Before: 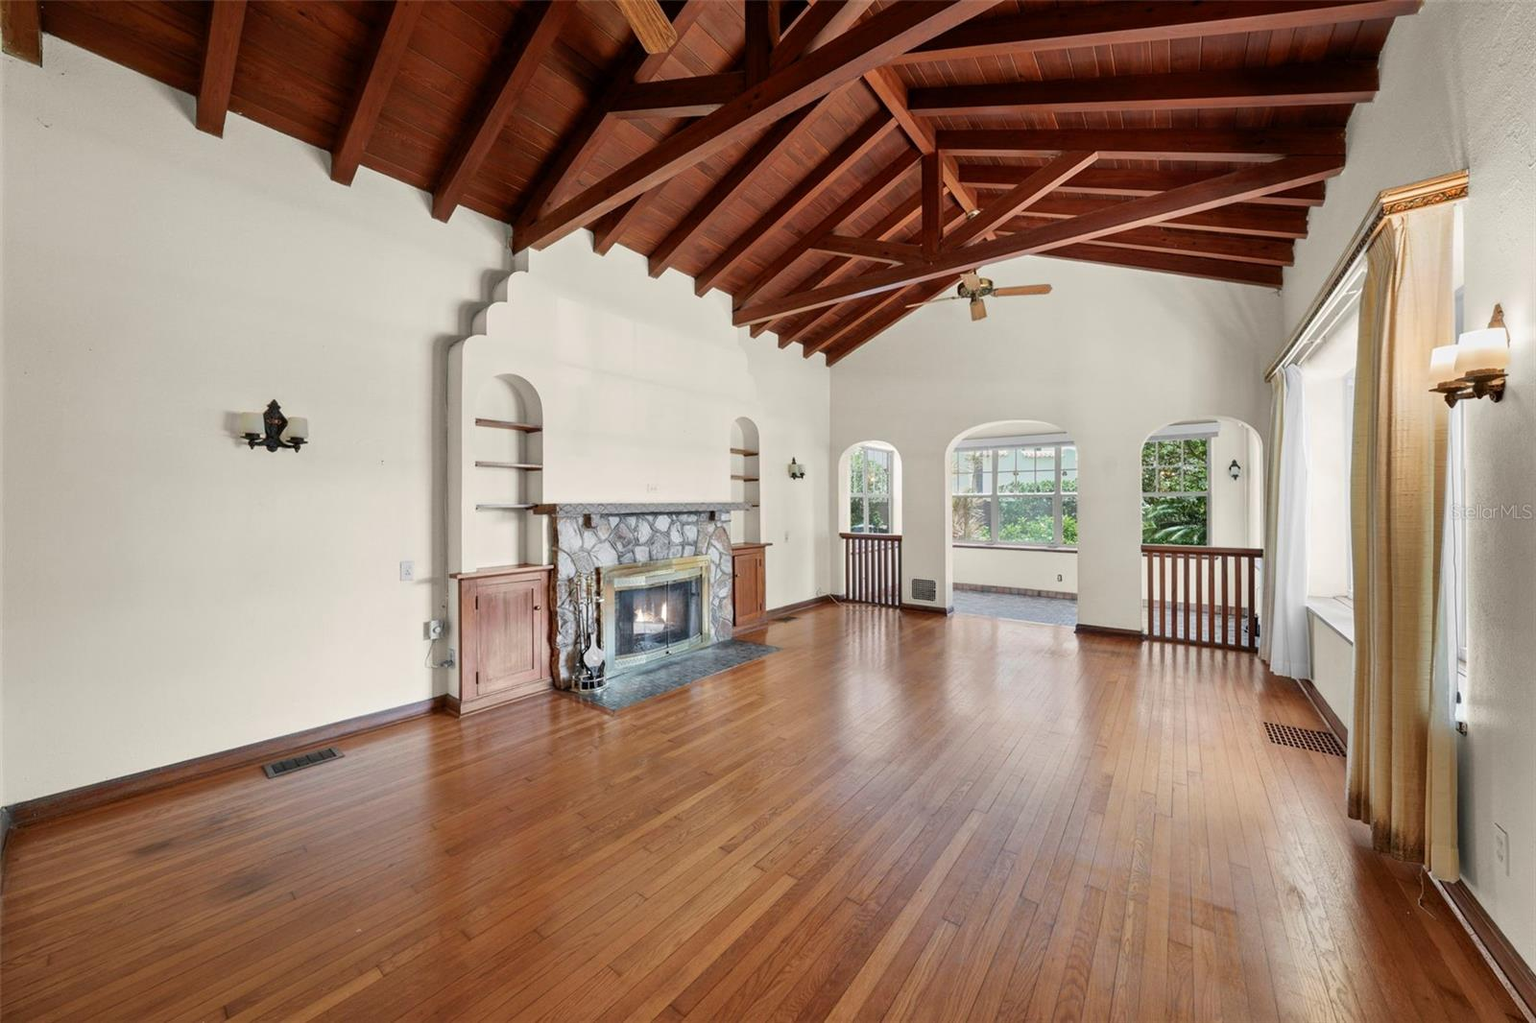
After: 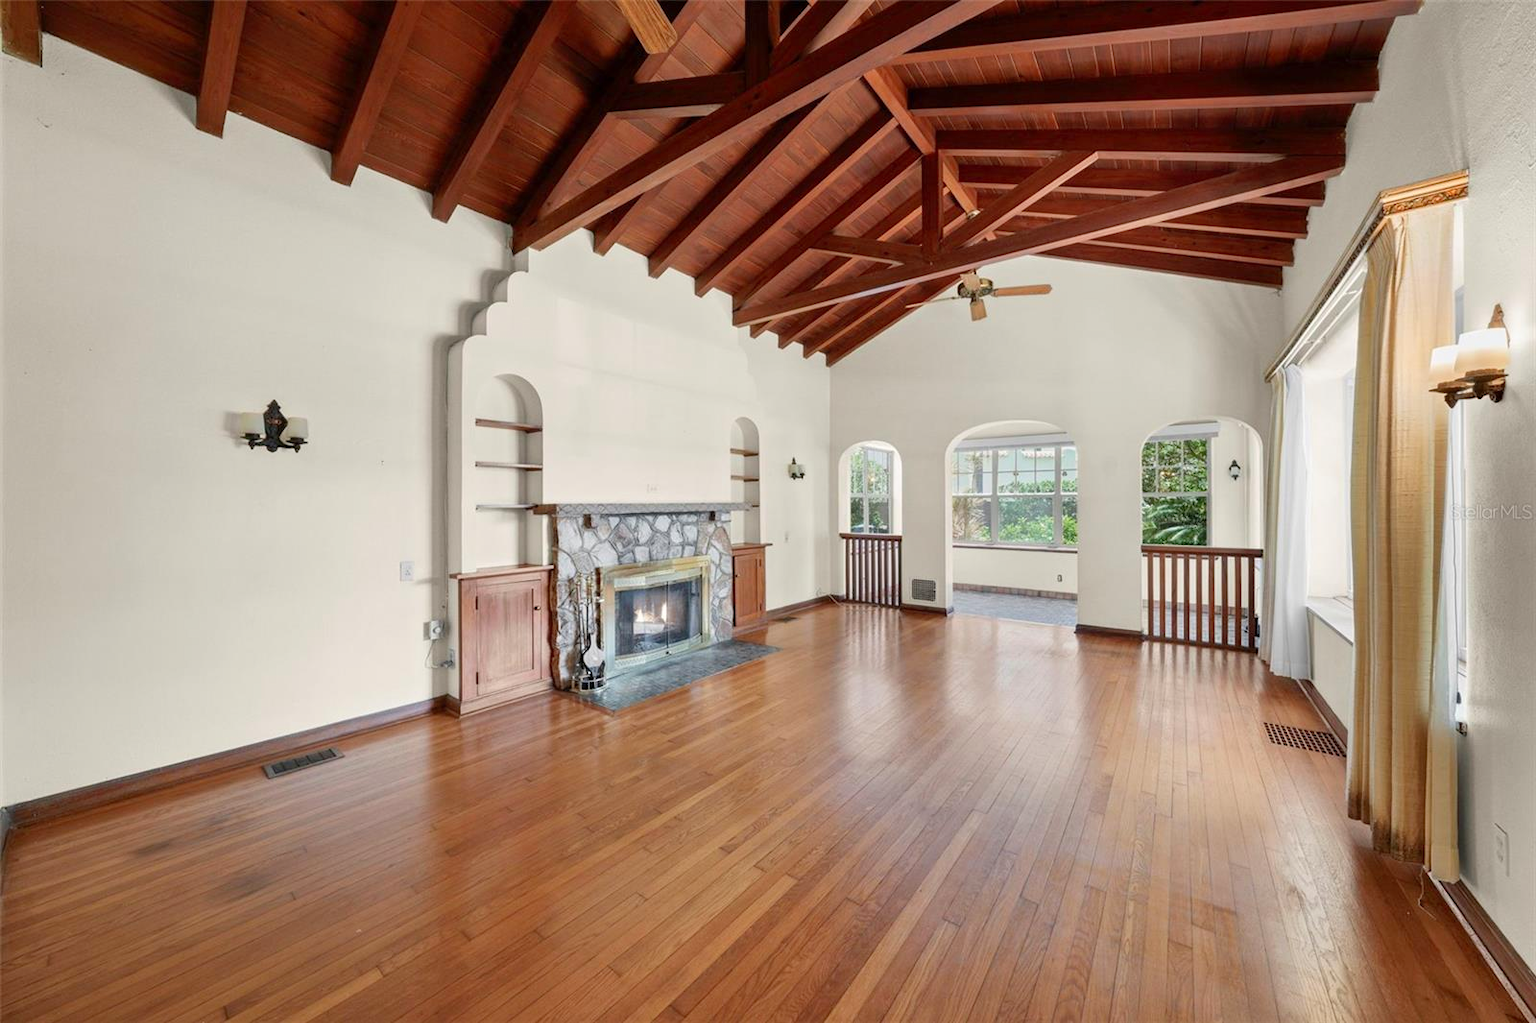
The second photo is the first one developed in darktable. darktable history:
color correction: highlights a* -0.119, highlights b* 0.122
levels: levels [0, 0.478, 1]
